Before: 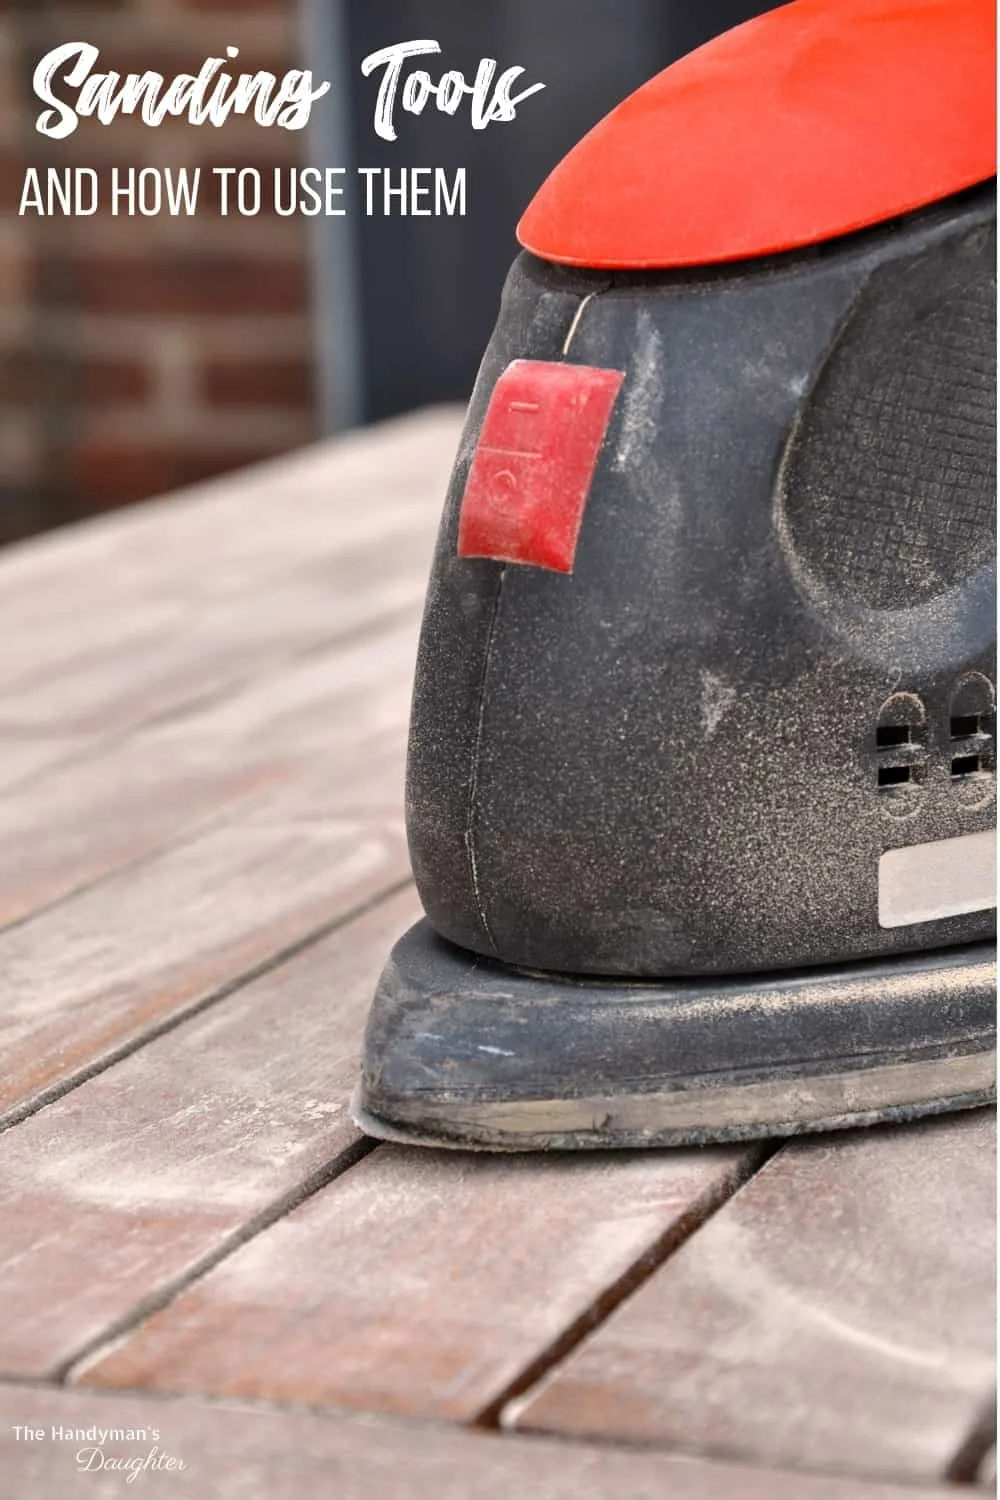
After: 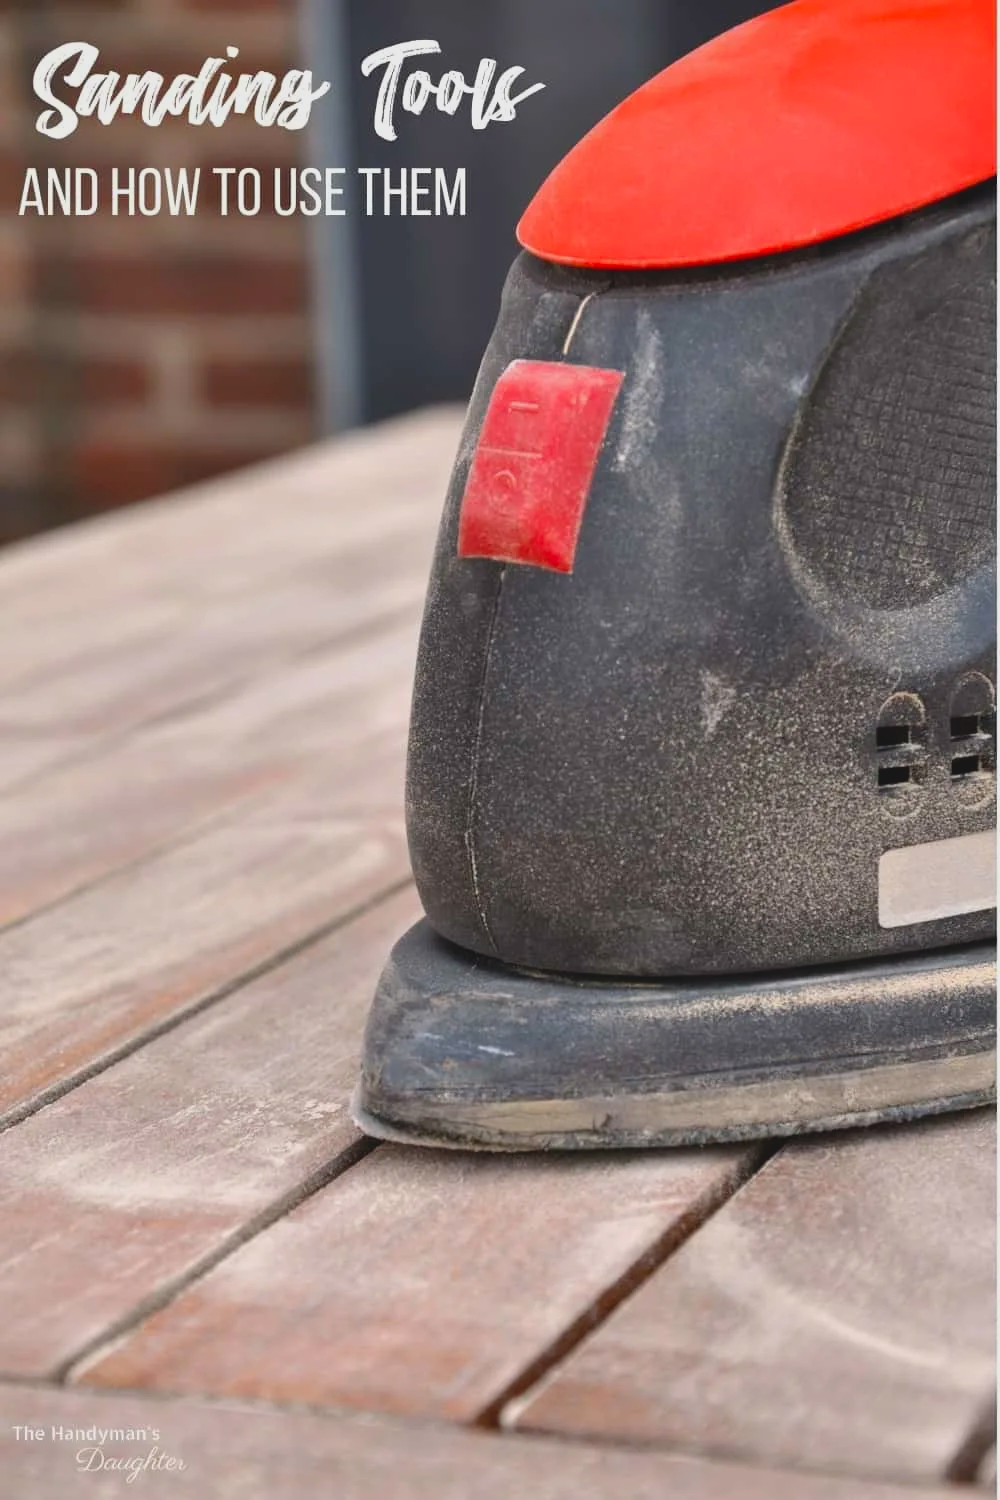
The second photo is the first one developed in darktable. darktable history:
lowpass: radius 0.1, contrast 0.85, saturation 1.1, unbound 0
